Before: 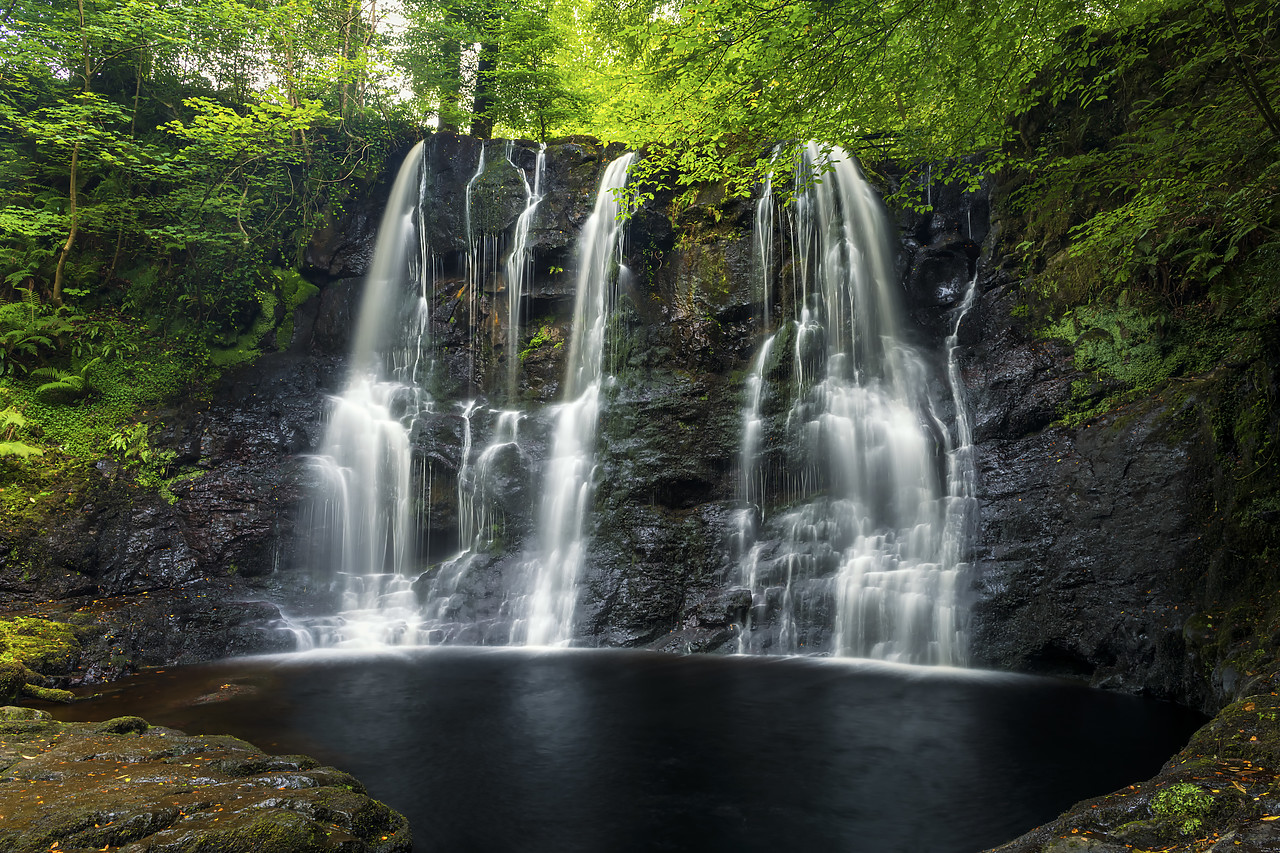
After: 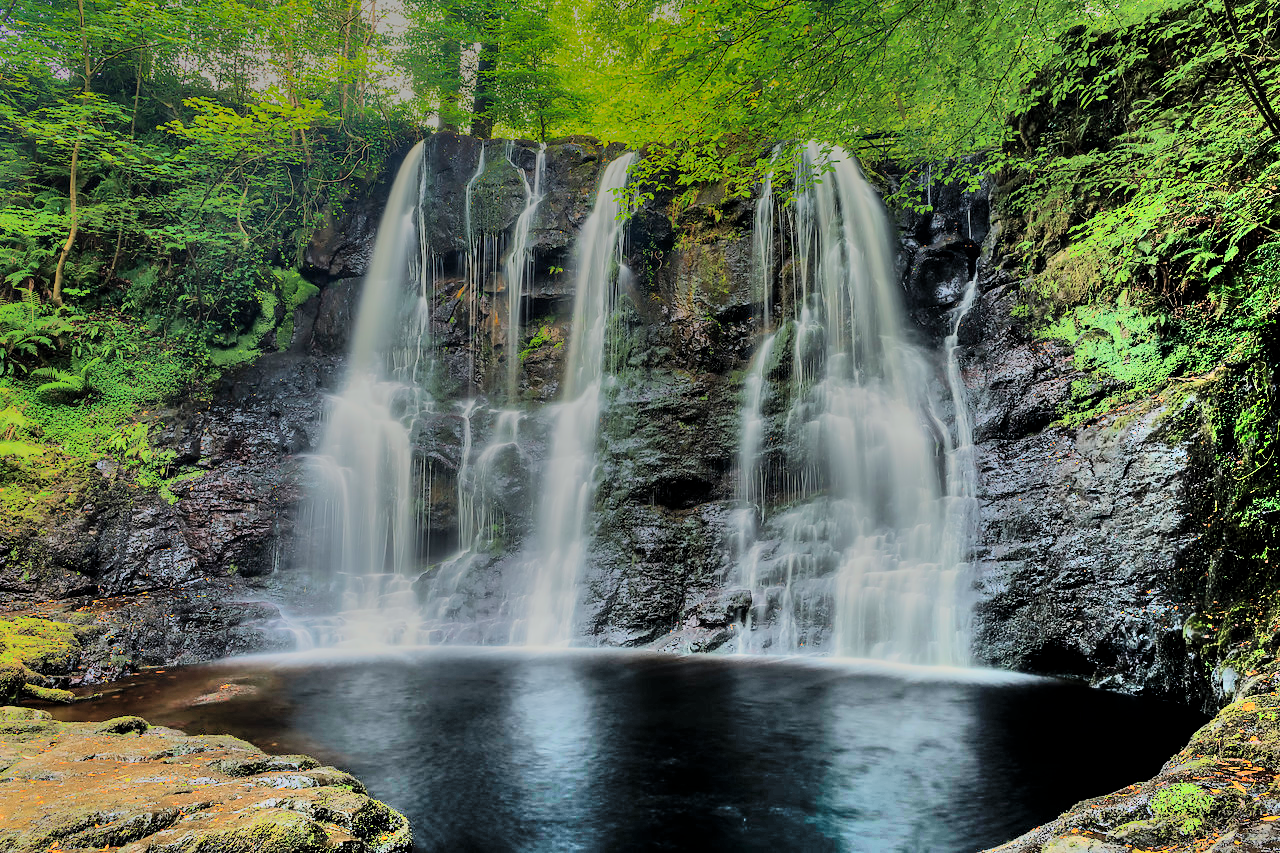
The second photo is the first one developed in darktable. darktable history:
shadows and highlights: radius 123.59, shadows 99.55, white point adjustment -3.16, highlights -98.18, soften with gaussian
filmic rgb: middle gray luminance 2.58%, black relative exposure -10.02 EV, white relative exposure 7.01 EV, threshold 2.98 EV, dynamic range scaling 9.41%, target black luminance 0%, hardness 3.17, latitude 43.45%, contrast 0.665, highlights saturation mix 4.14%, shadows ↔ highlights balance 14.34%, color science v6 (2022), iterations of high-quality reconstruction 10, enable highlight reconstruction true
